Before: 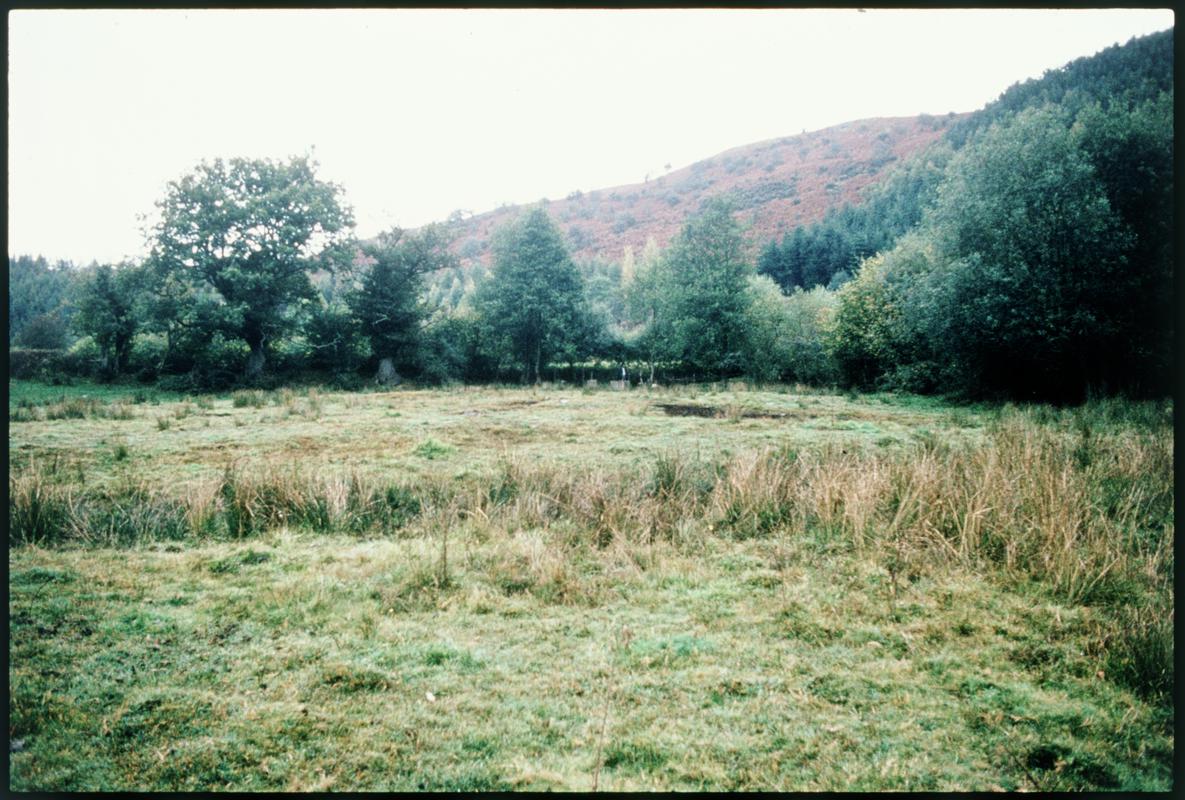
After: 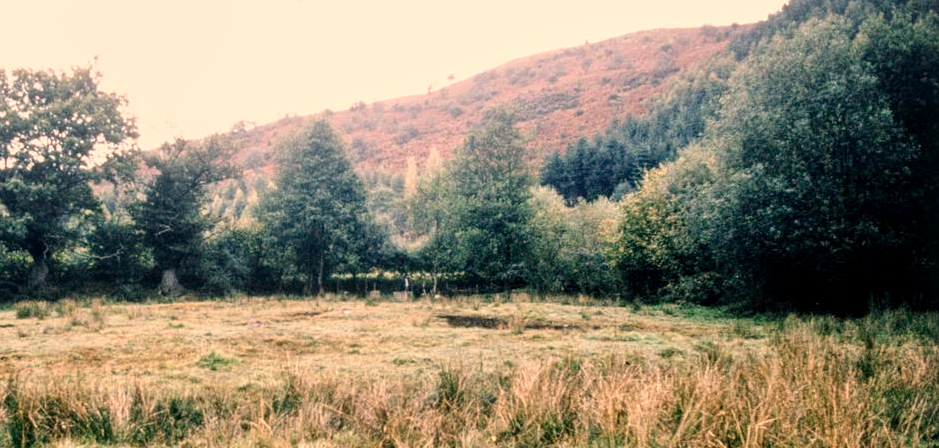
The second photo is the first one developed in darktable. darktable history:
crop: left 18.389%, top 11.129%, right 2.319%, bottom 32.777%
local contrast: on, module defaults
color correction: highlights a* 17.57, highlights b* 18.35
